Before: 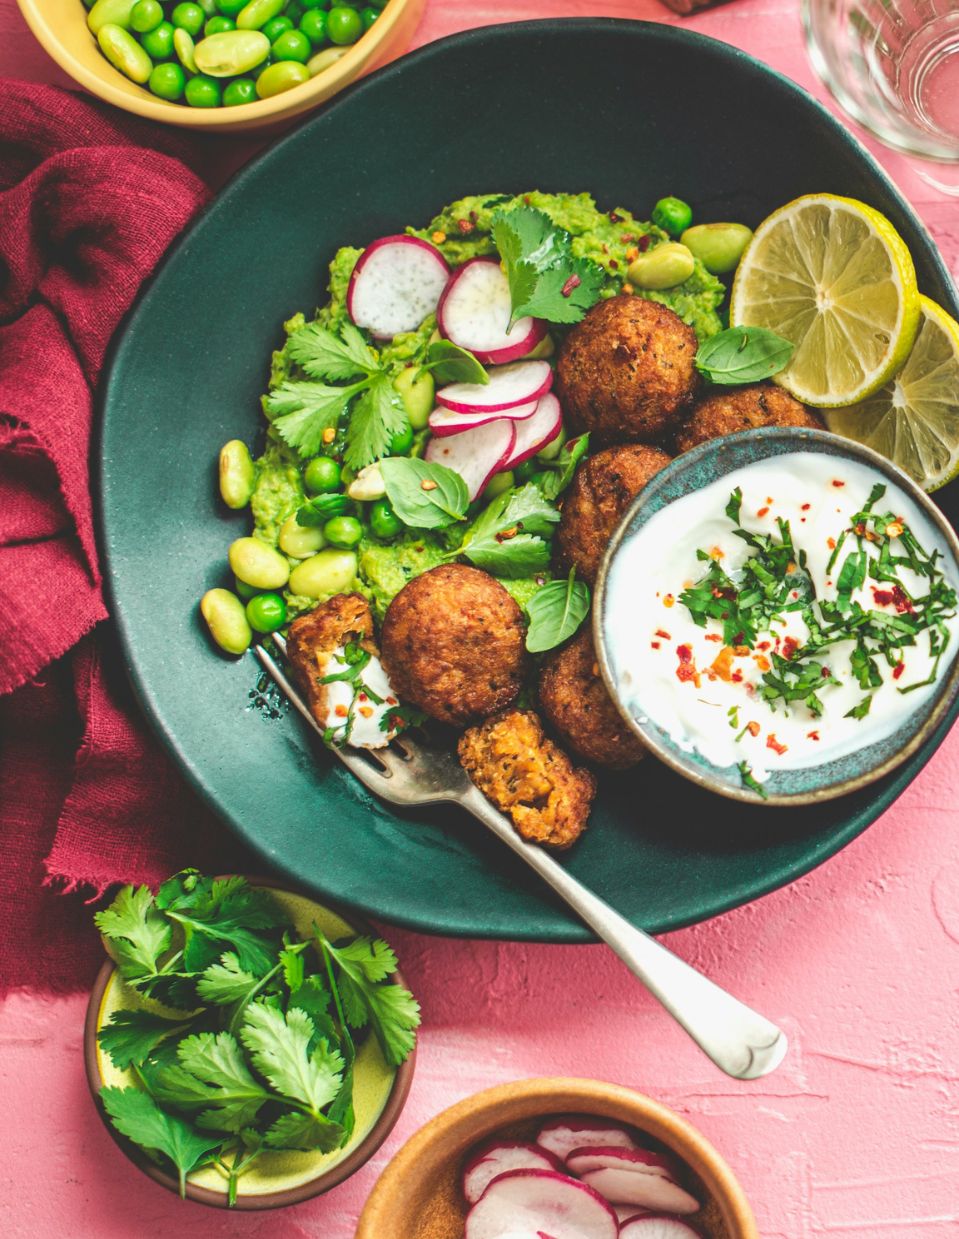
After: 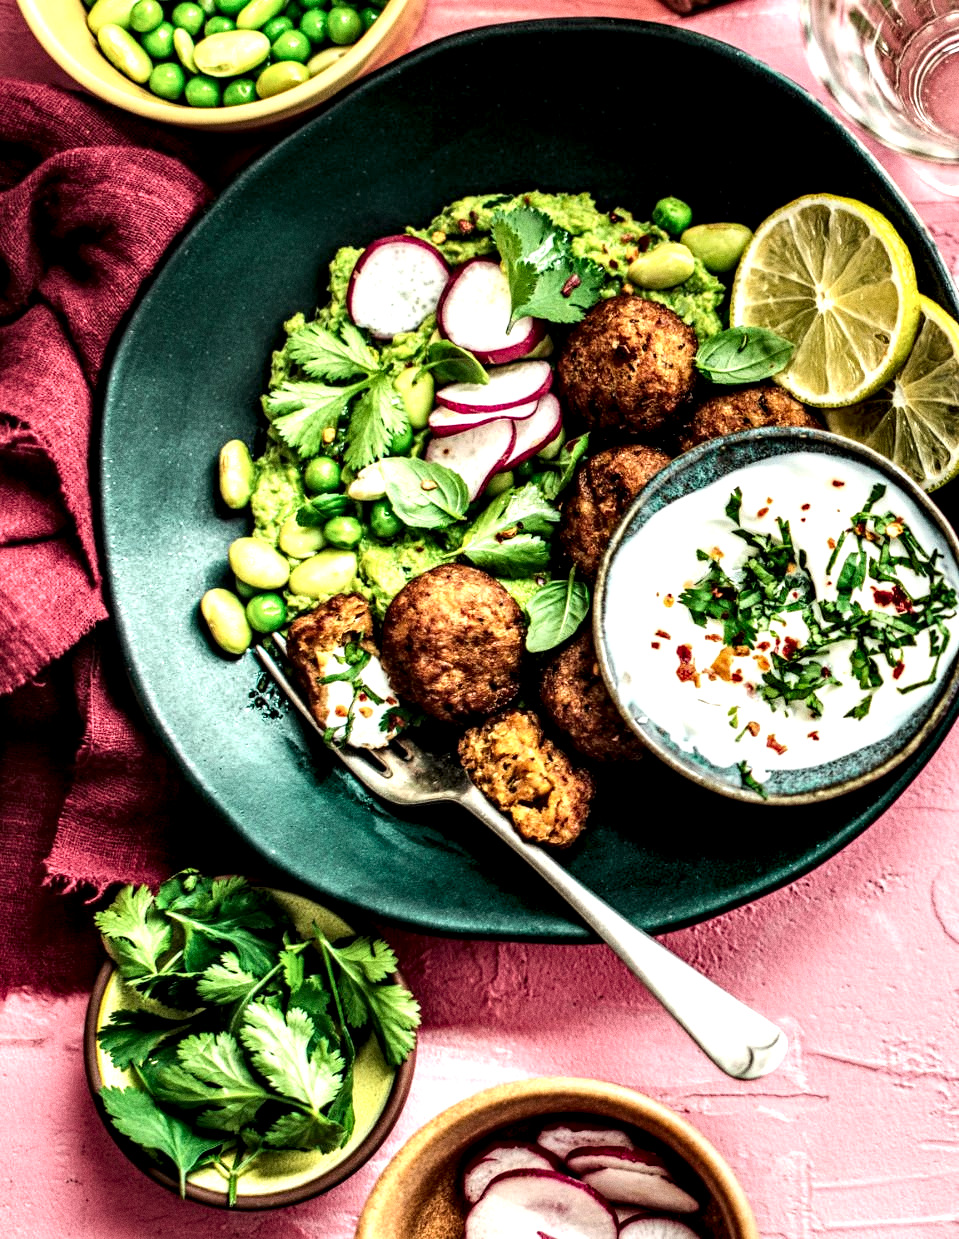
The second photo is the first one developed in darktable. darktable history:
local contrast: shadows 185%, detail 225%
contrast brightness saturation: contrast 0.14
grain: on, module defaults
